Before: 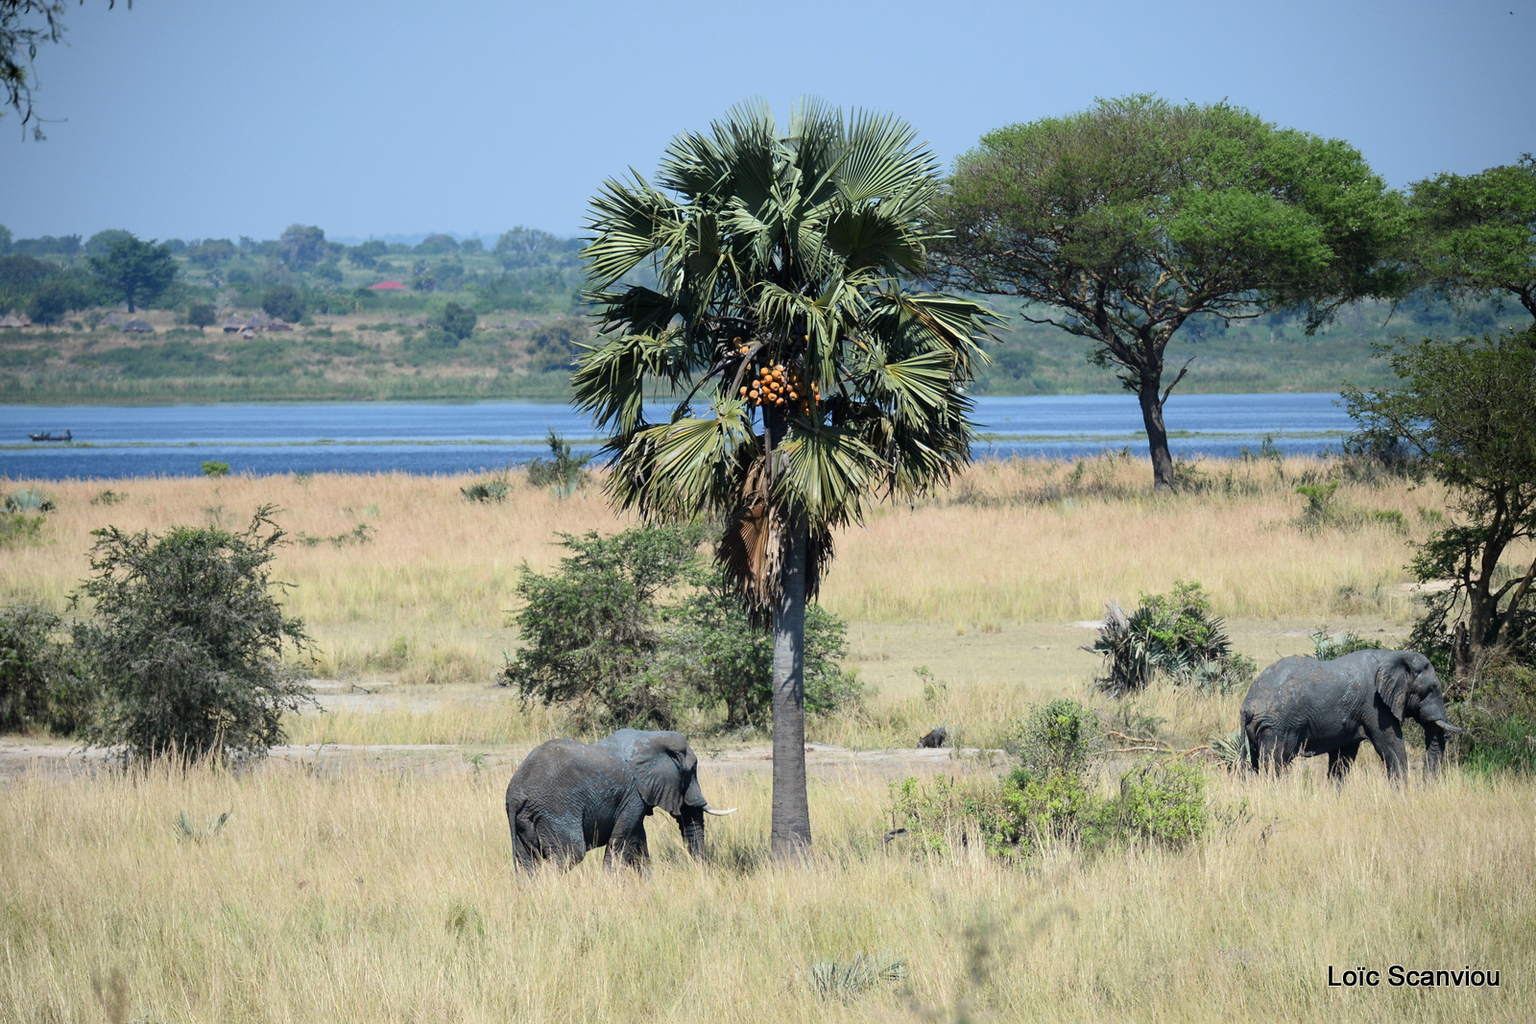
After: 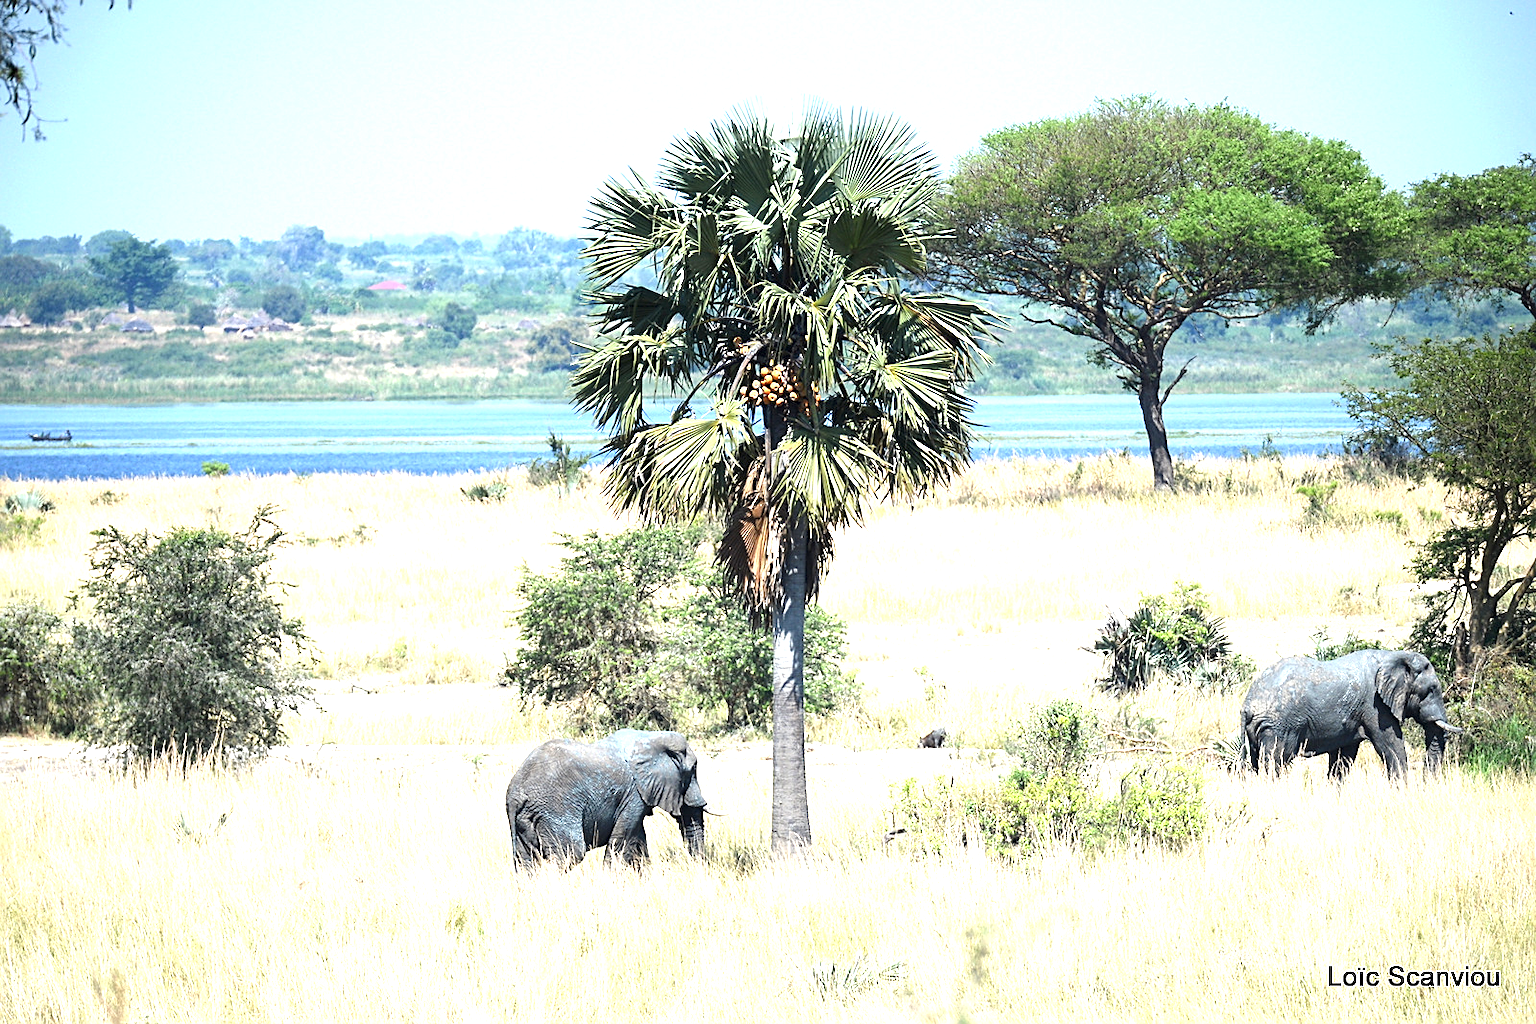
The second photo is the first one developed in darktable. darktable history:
sharpen: on, module defaults
exposure: black level correction 0, exposure 1.522 EV, compensate highlight preservation false
